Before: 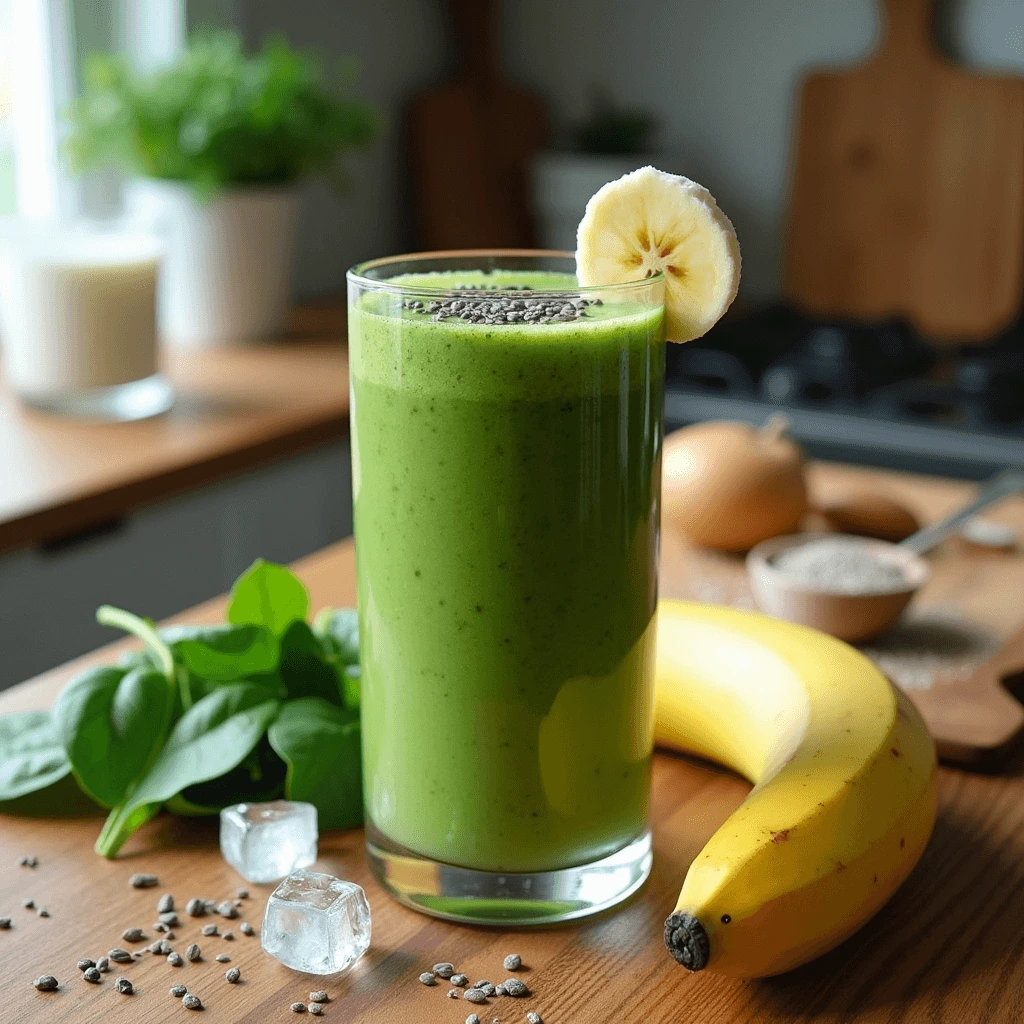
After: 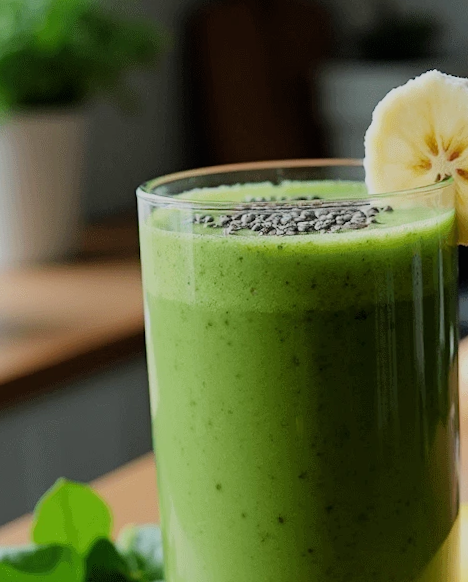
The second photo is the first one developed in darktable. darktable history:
rotate and perspective: rotation -2.22°, lens shift (horizontal) -0.022, automatic cropping off
crop: left 20.248%, top 10.86%, right 35.675%, bottom 34.321%
filmic rgb: black relative exposure -7.65 EV, white relative exposure 4.56 EV, hardness 3.61
